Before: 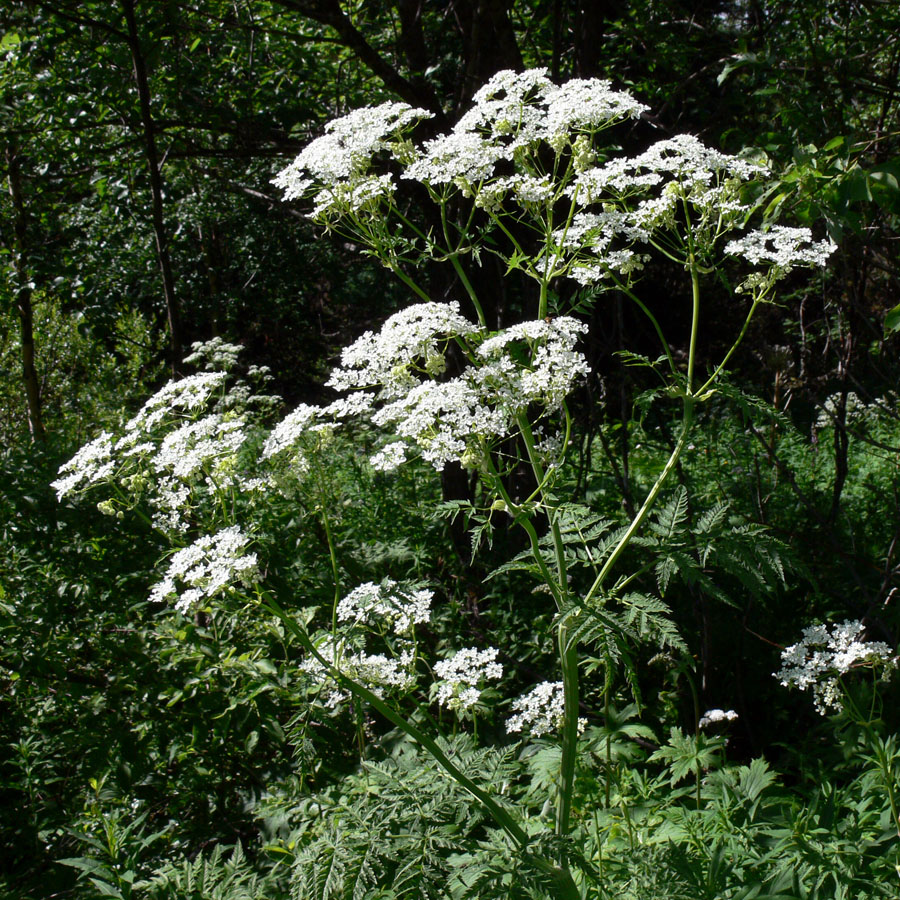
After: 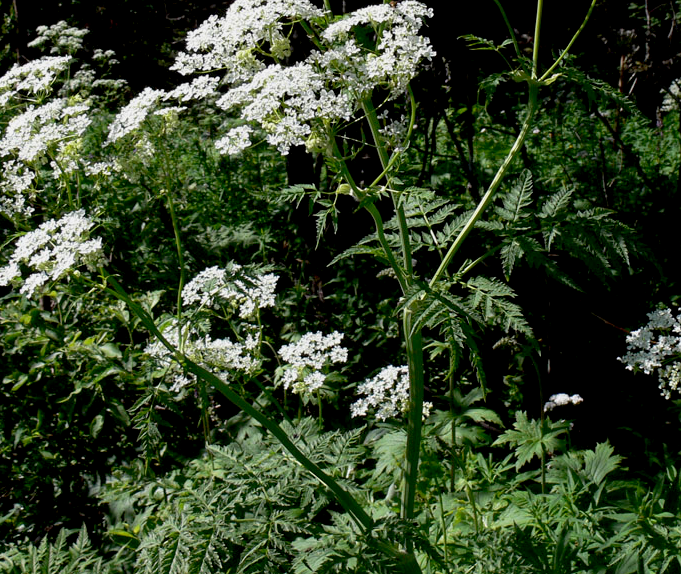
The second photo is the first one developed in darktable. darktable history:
exposure: black level correction 0.009, exposure -0.159 EV, compensate highlight preservation false
crop and rotate: left 17.299%, top 35.115%, right 7.015%, bottom 1.024%
